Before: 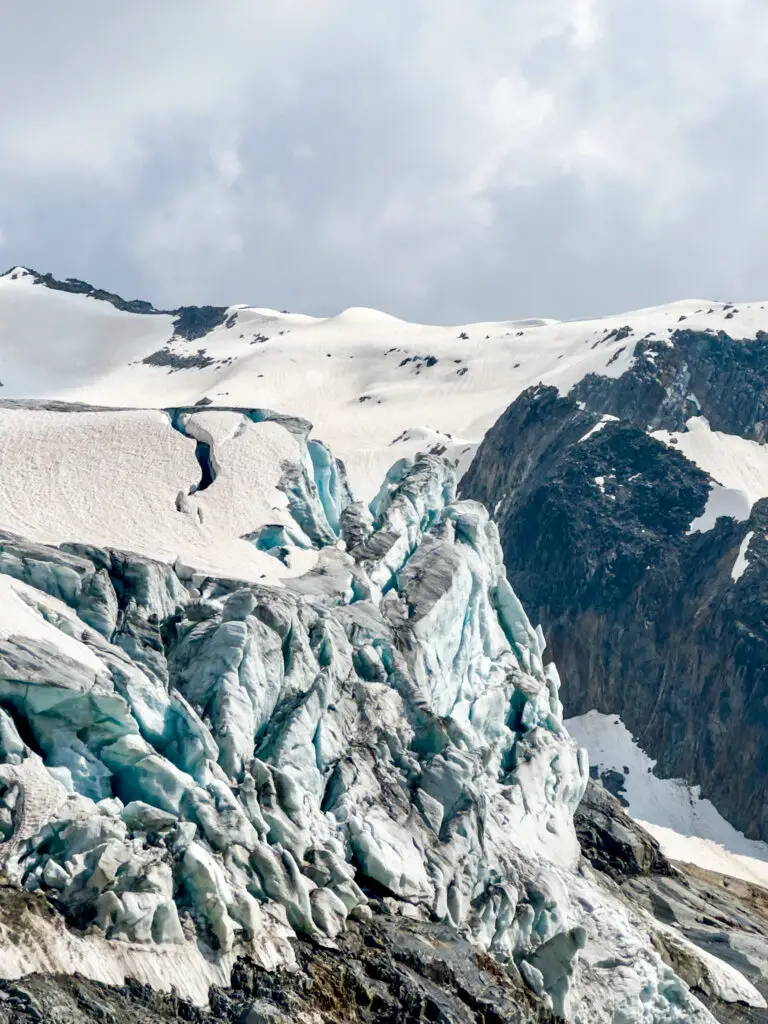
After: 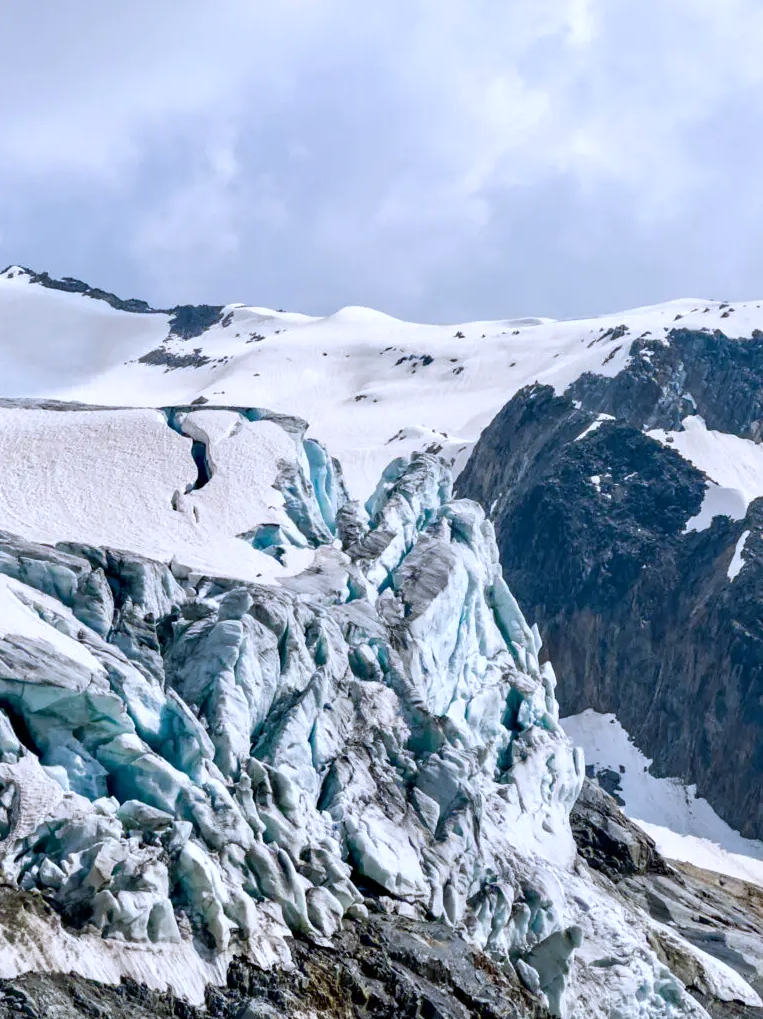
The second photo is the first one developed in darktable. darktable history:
white balance: red 0.967, blue 1.119, emerald 0.756
crop and rotate: left 0.614%, top 0.179%, bottom 0.309%
color balance rgb: saturation formula JzAzBz (2021)
